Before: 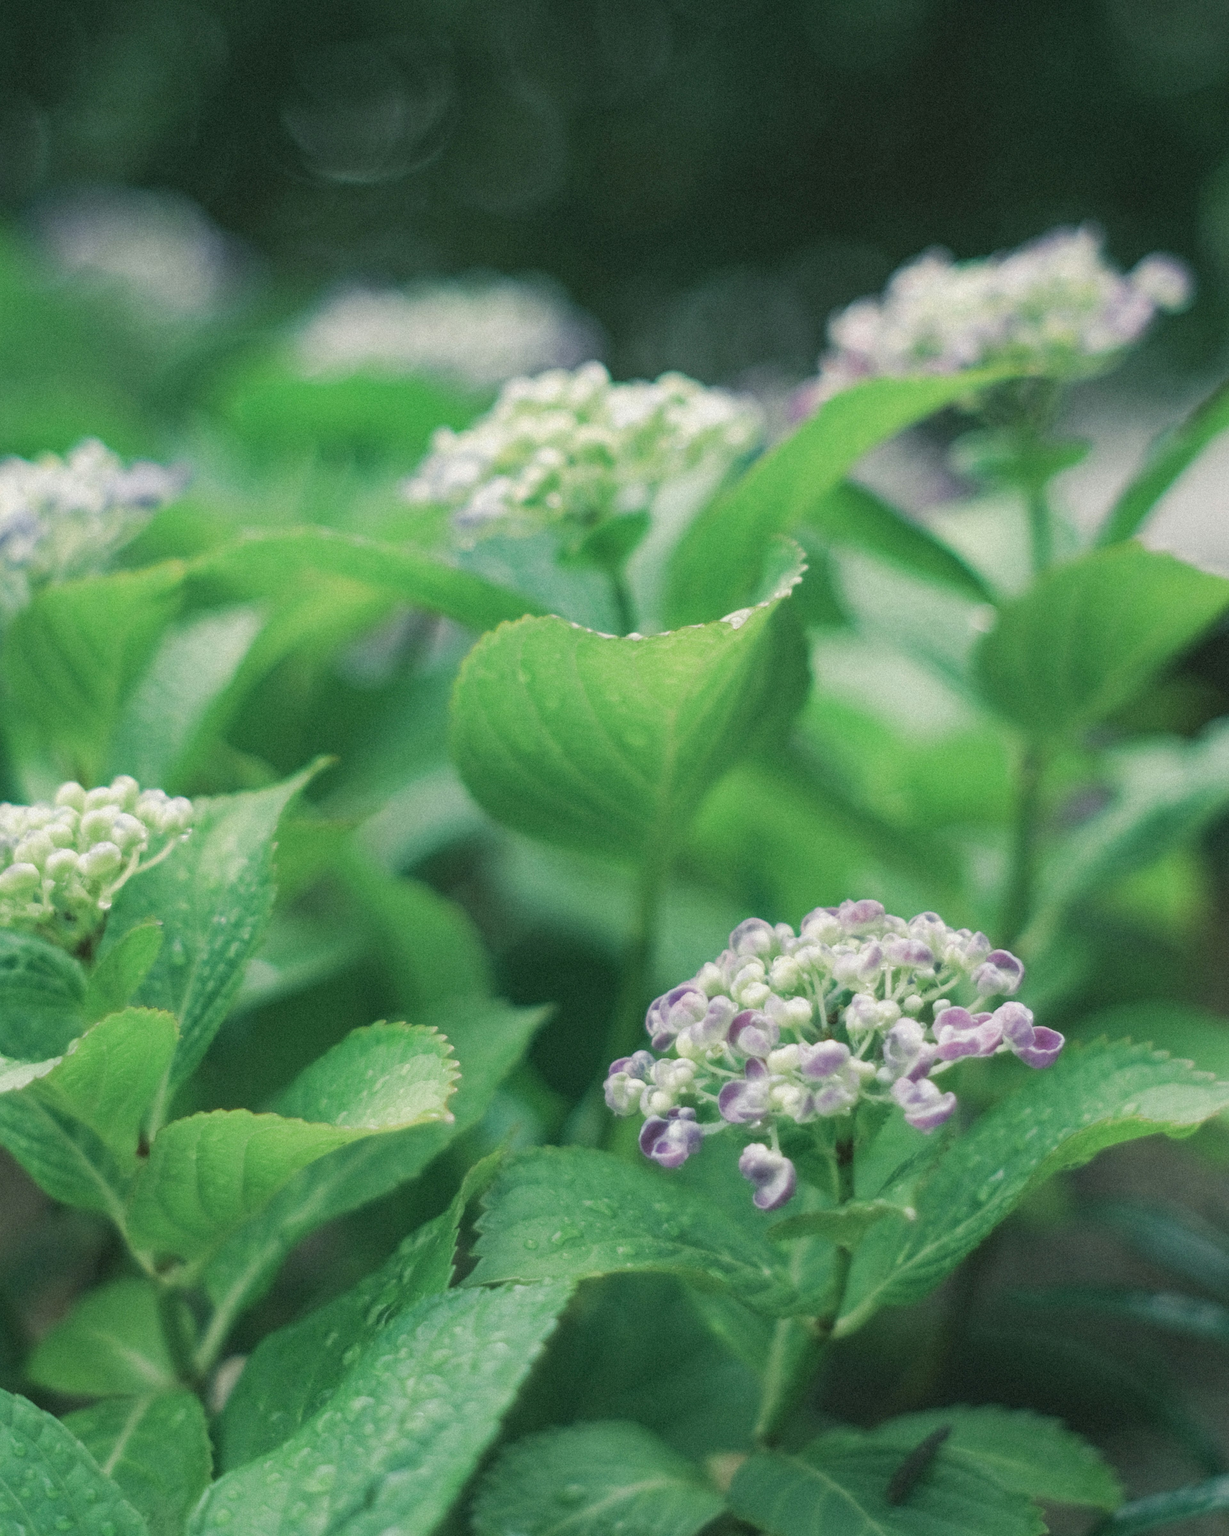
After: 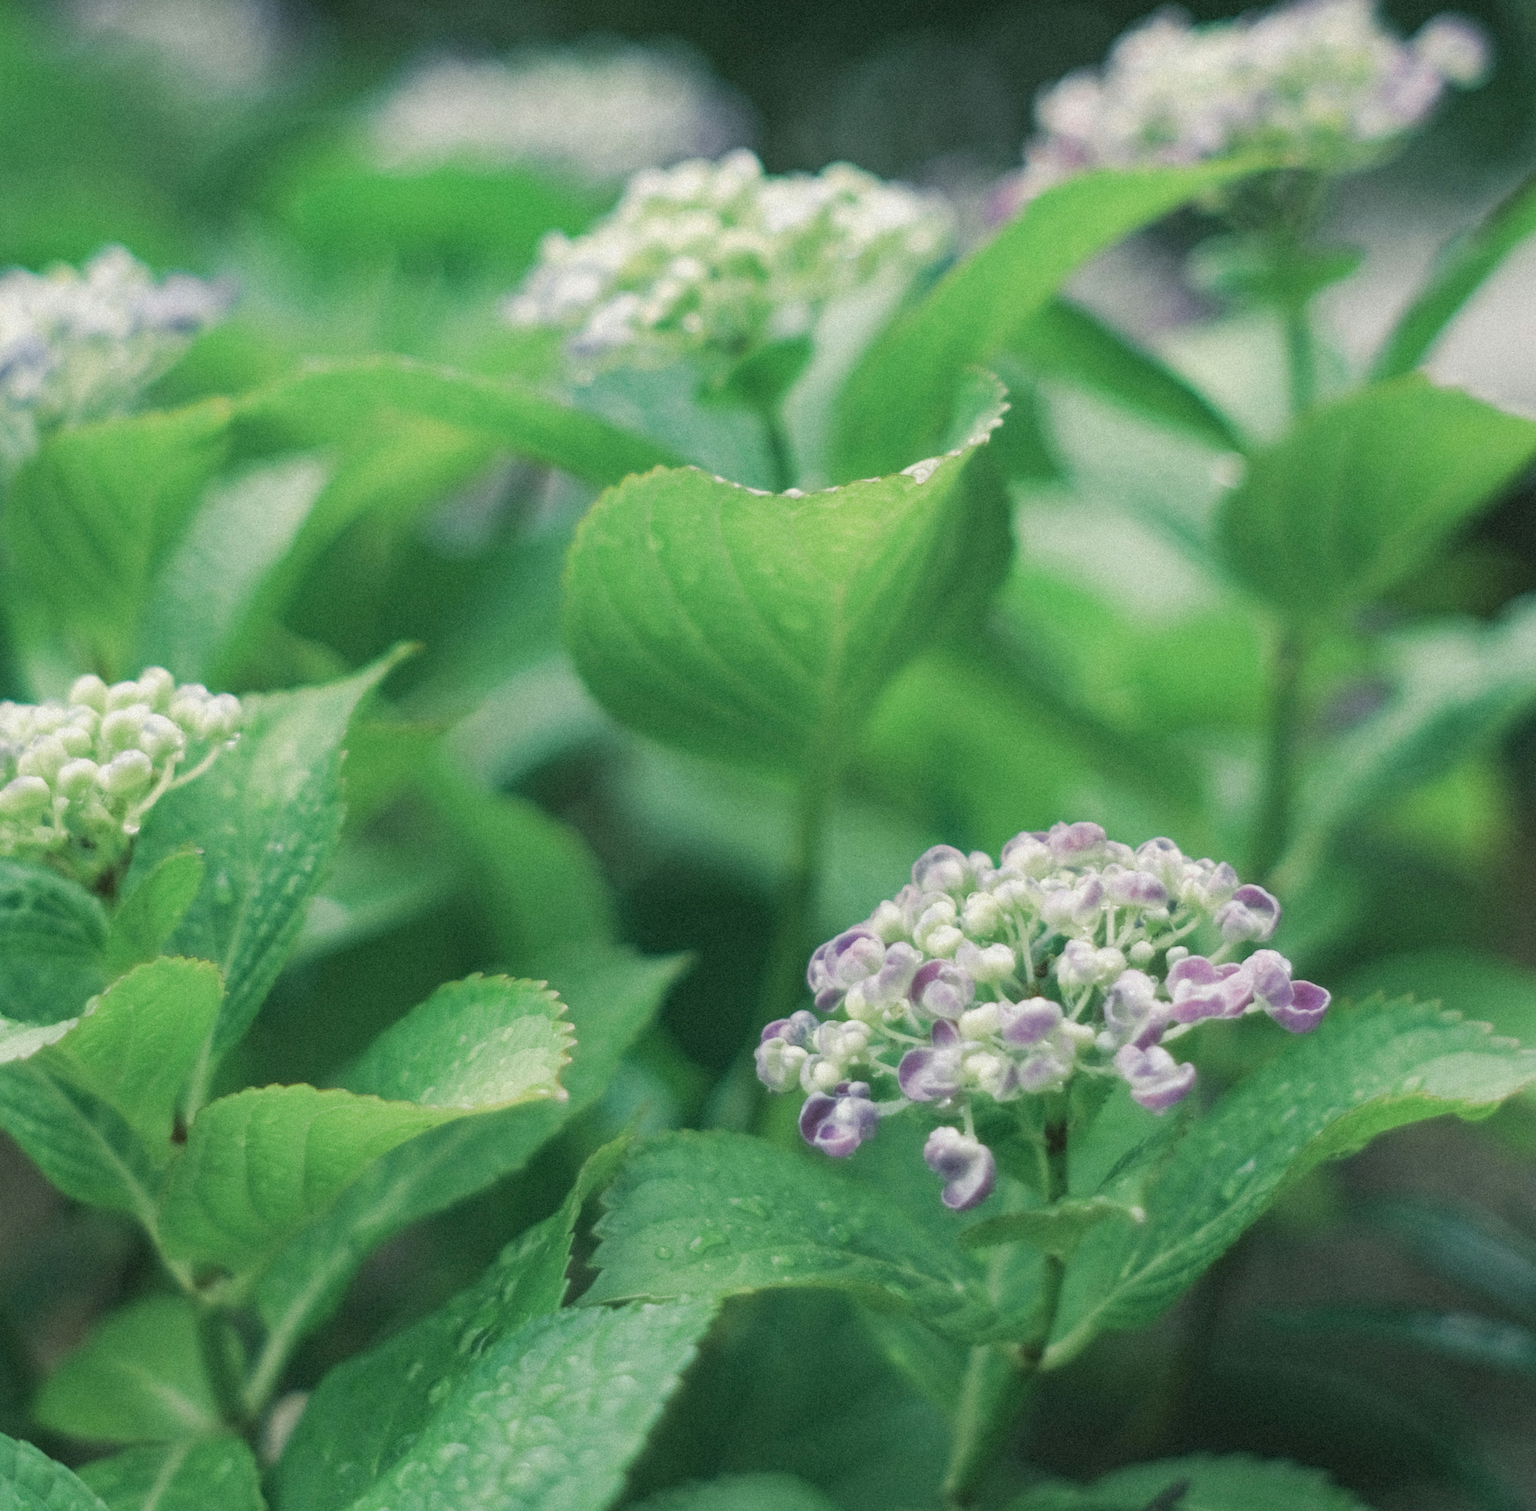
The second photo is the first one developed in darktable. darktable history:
crop and rotate: top 15.774%, bottom 5.506%
exposure: black level correction 0.001, compensate highlight preservation false
